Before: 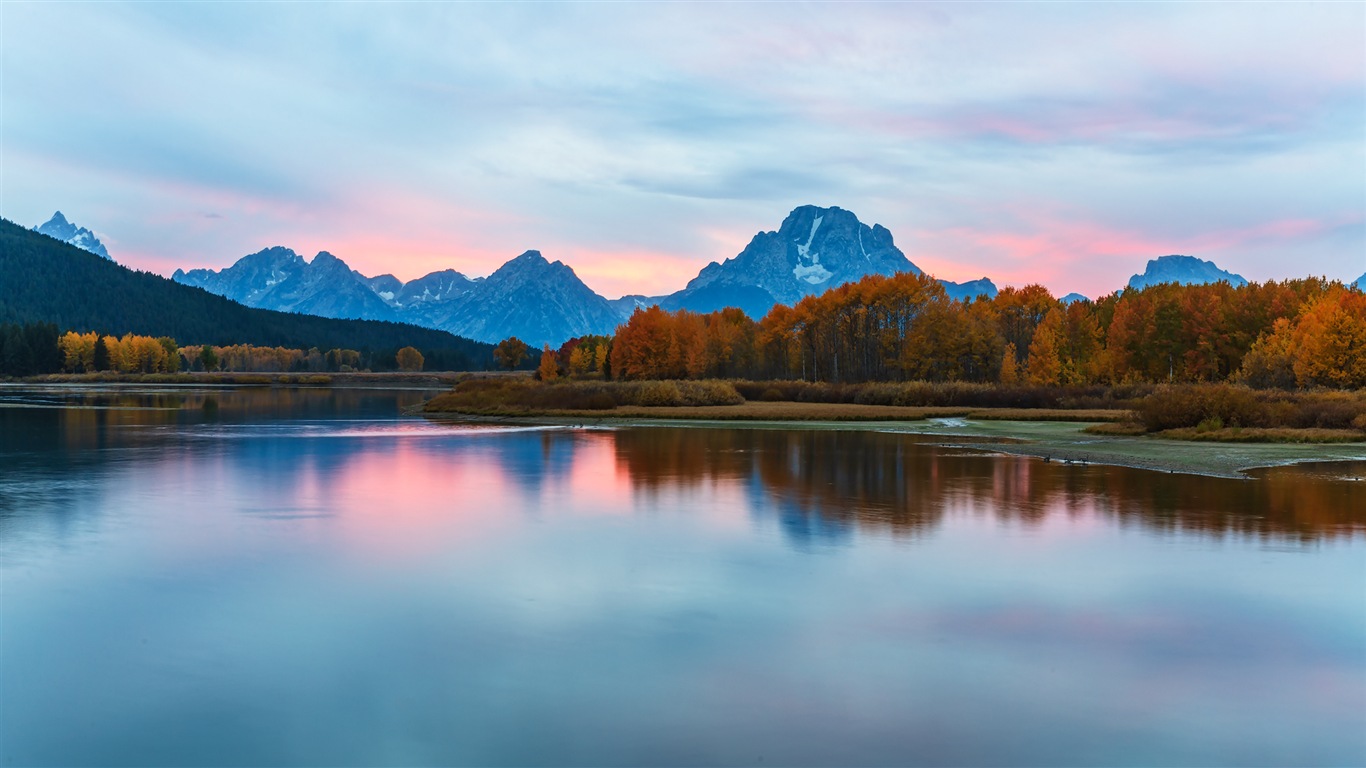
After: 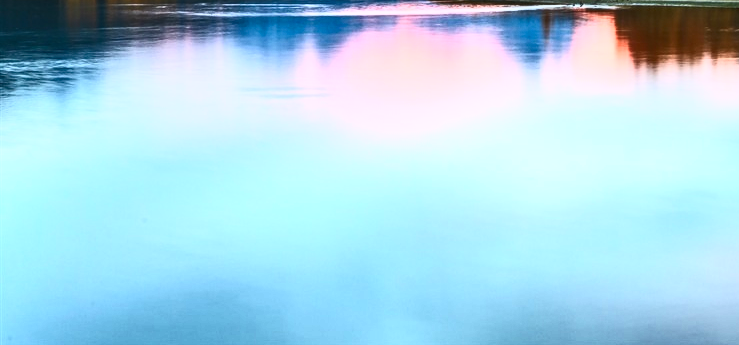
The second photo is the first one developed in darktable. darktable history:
exposure: exposure -0.026 EV, compensate highlight preservation false
base curve: curves: ch0 [(0, 0) (0.688, 0.865) (1, 1)], preserve colors none
contrast brightness saturation: contrast 0.608, brightness 0.354, saturation 0.149
crop and rotate: top 54.879%, right 45.86%, bottom 0.176%
local contrast: on, module defaults
